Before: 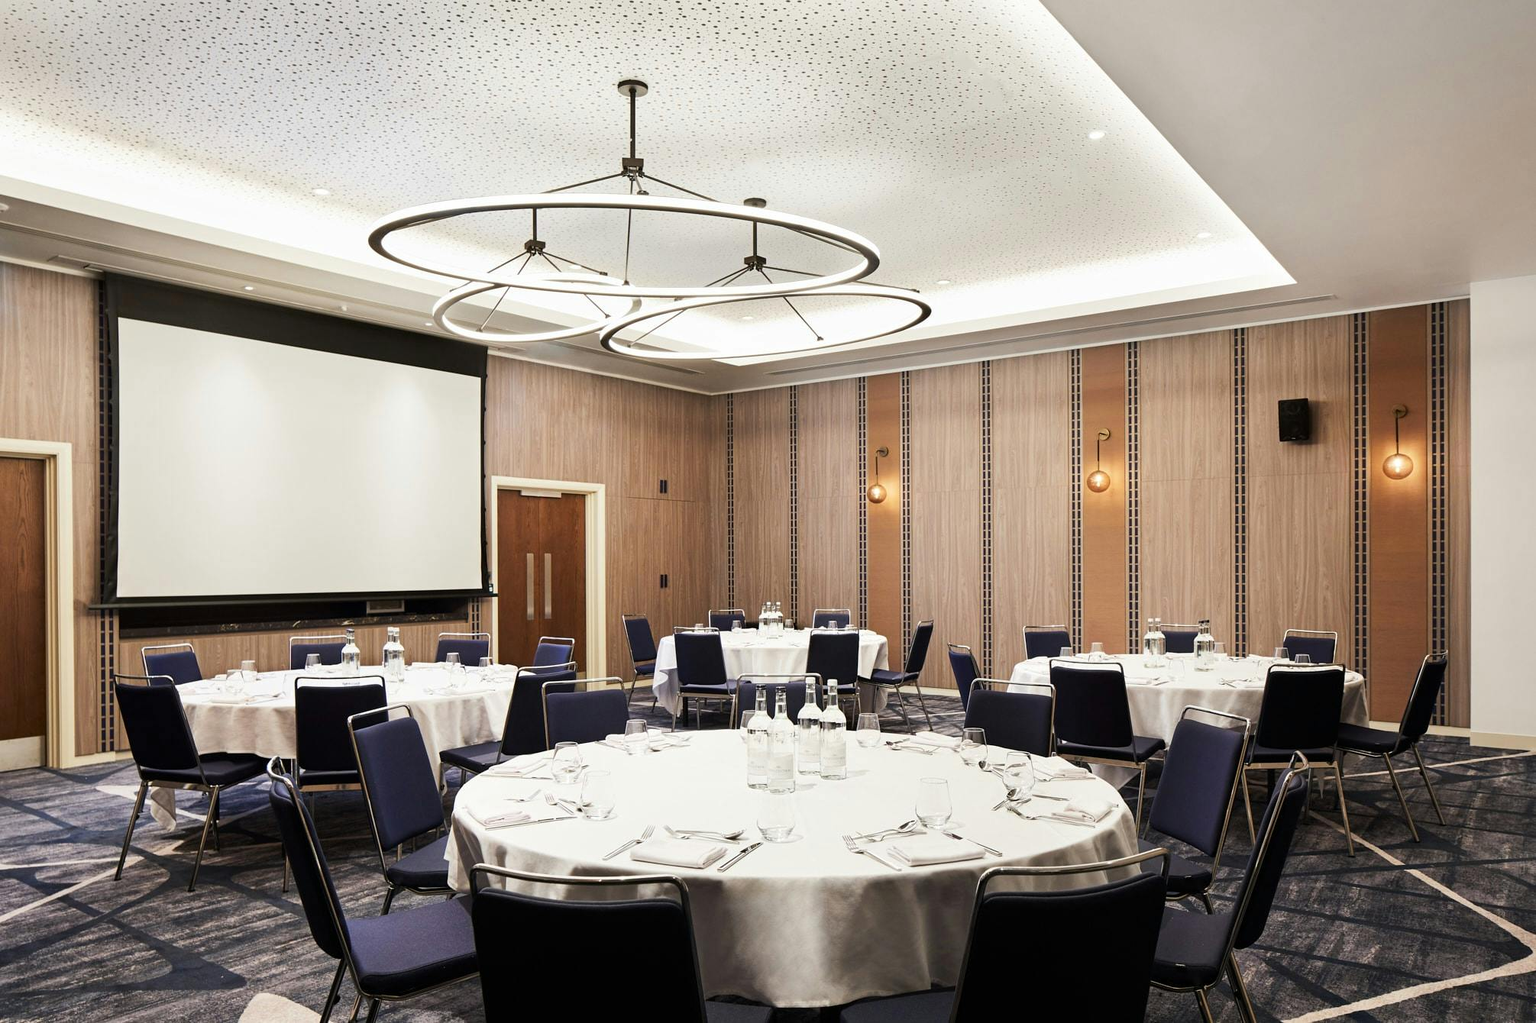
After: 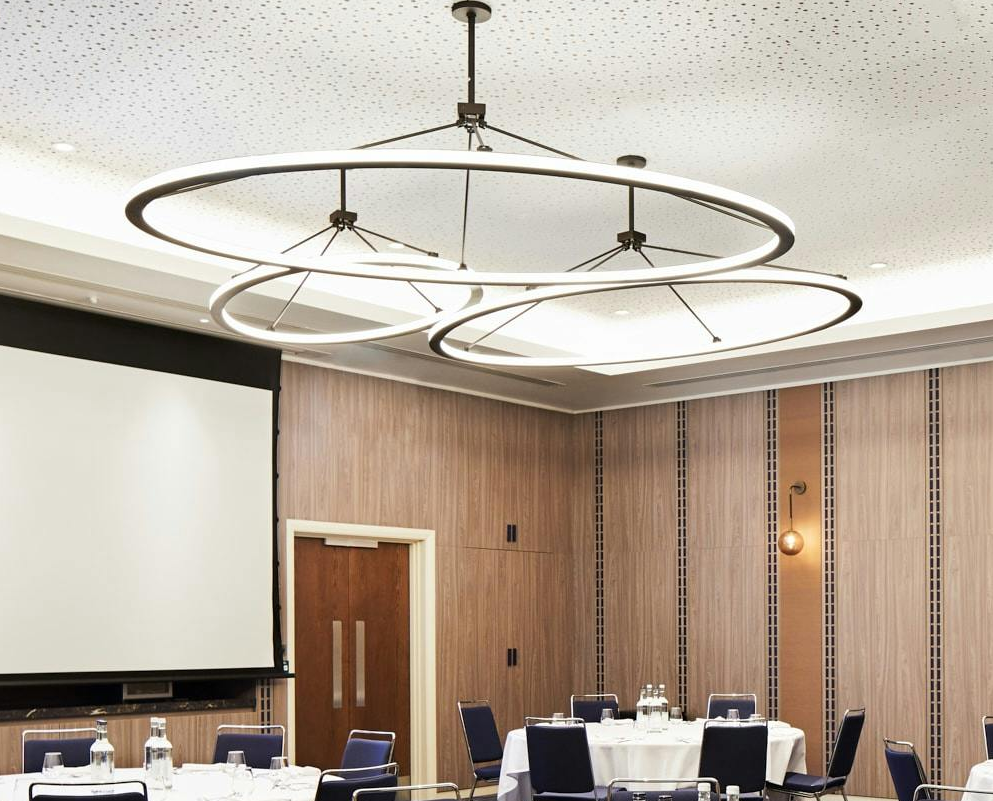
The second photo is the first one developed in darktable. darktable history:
crop: left 17.779%, top 7.824%, right 32.801%, bottom 32.342%
